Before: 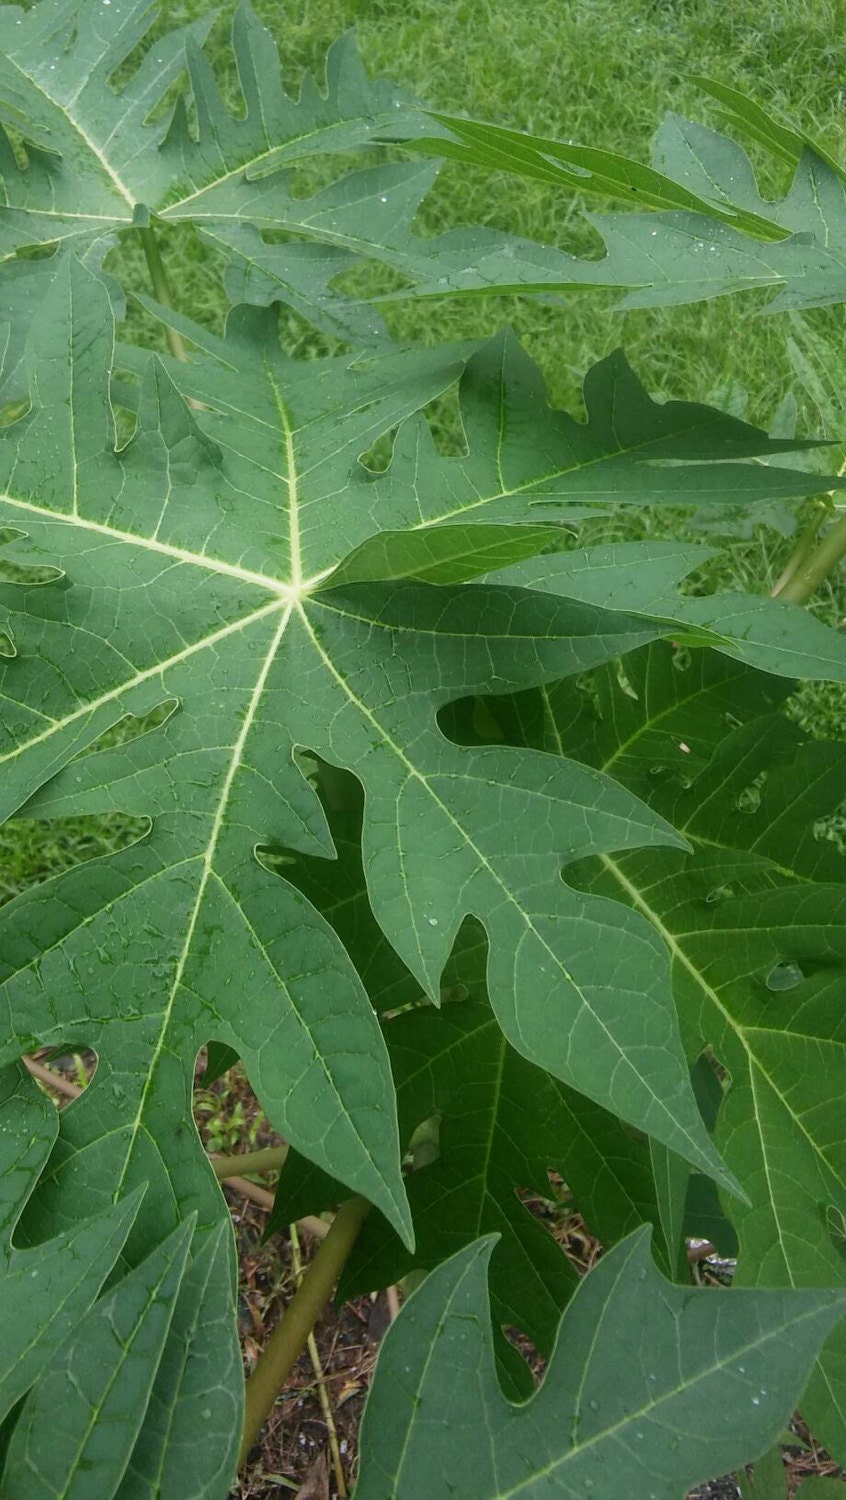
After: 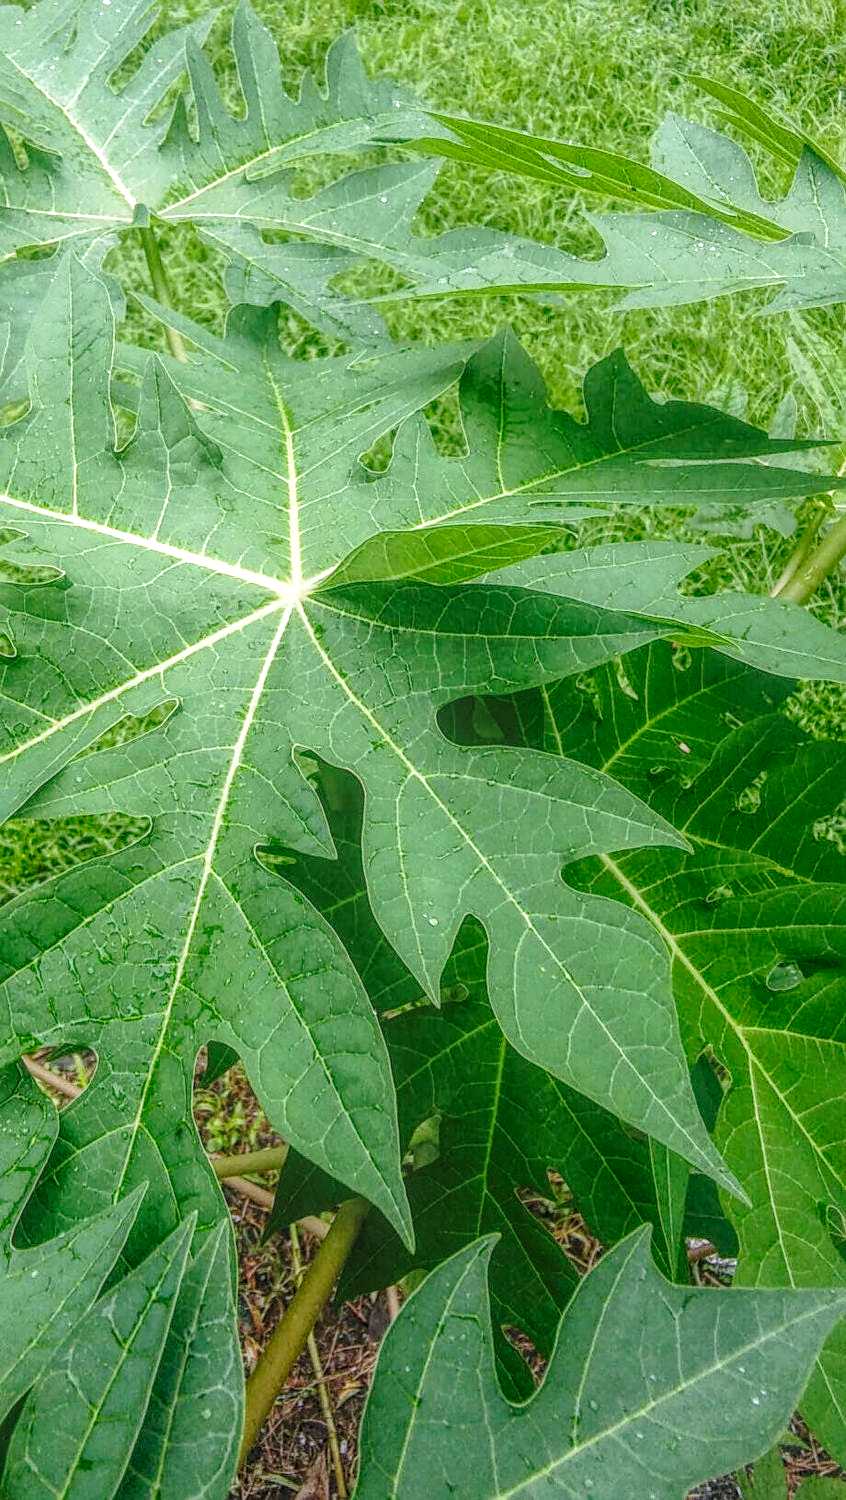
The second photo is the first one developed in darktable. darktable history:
sharpen: on, module defaults
base curve: curves: ch0 [(0, 0) (0.028, 0.03) (0.121, 0.232) (0.46, 0.748) (0.859, 0.968) (1, 1)], preserve colors none
local contrast: highlights 20%, shadows 30%, detail 200%, midtone range 0.2
